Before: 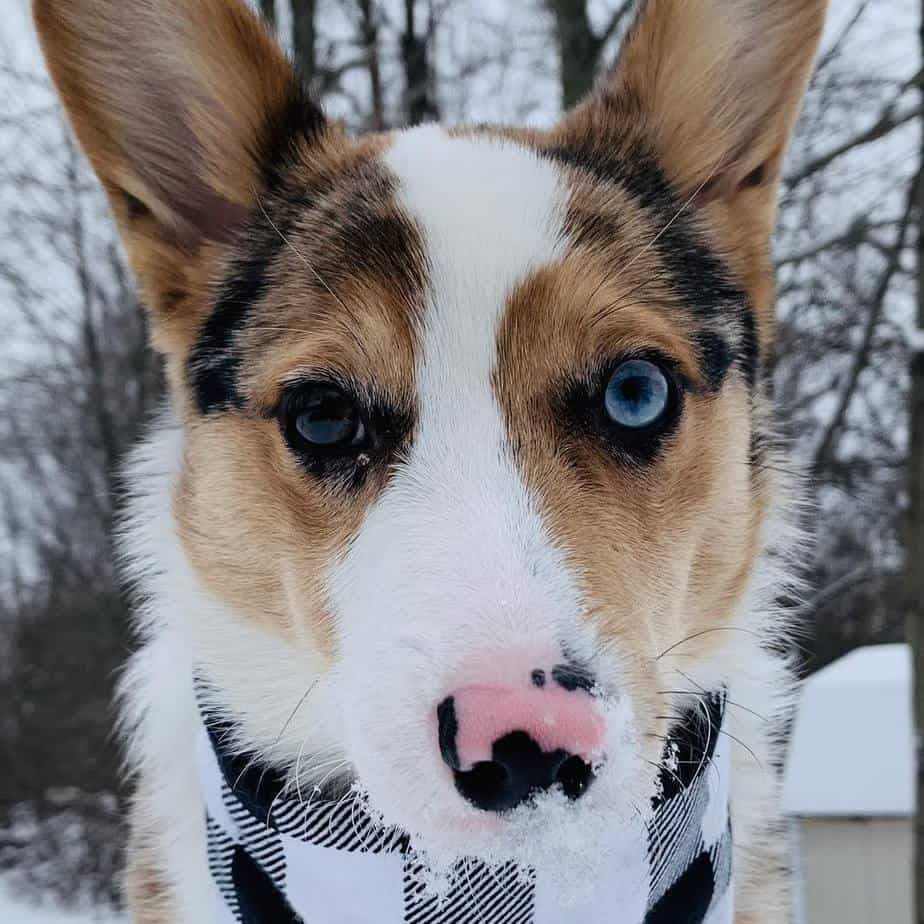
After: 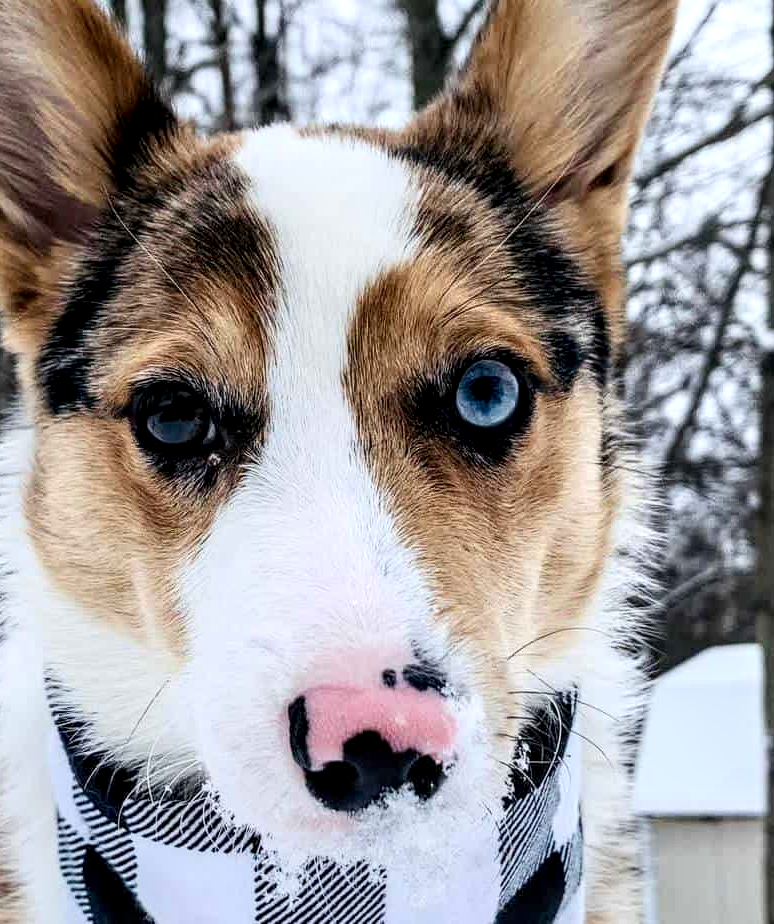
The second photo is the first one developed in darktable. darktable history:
contrast brightness saturation: contrast 0.2, brightness 0.16, saturation 0.22
crop: left 16.145%
local contrast: highlights 60%, shadows 60%, detail 160%
